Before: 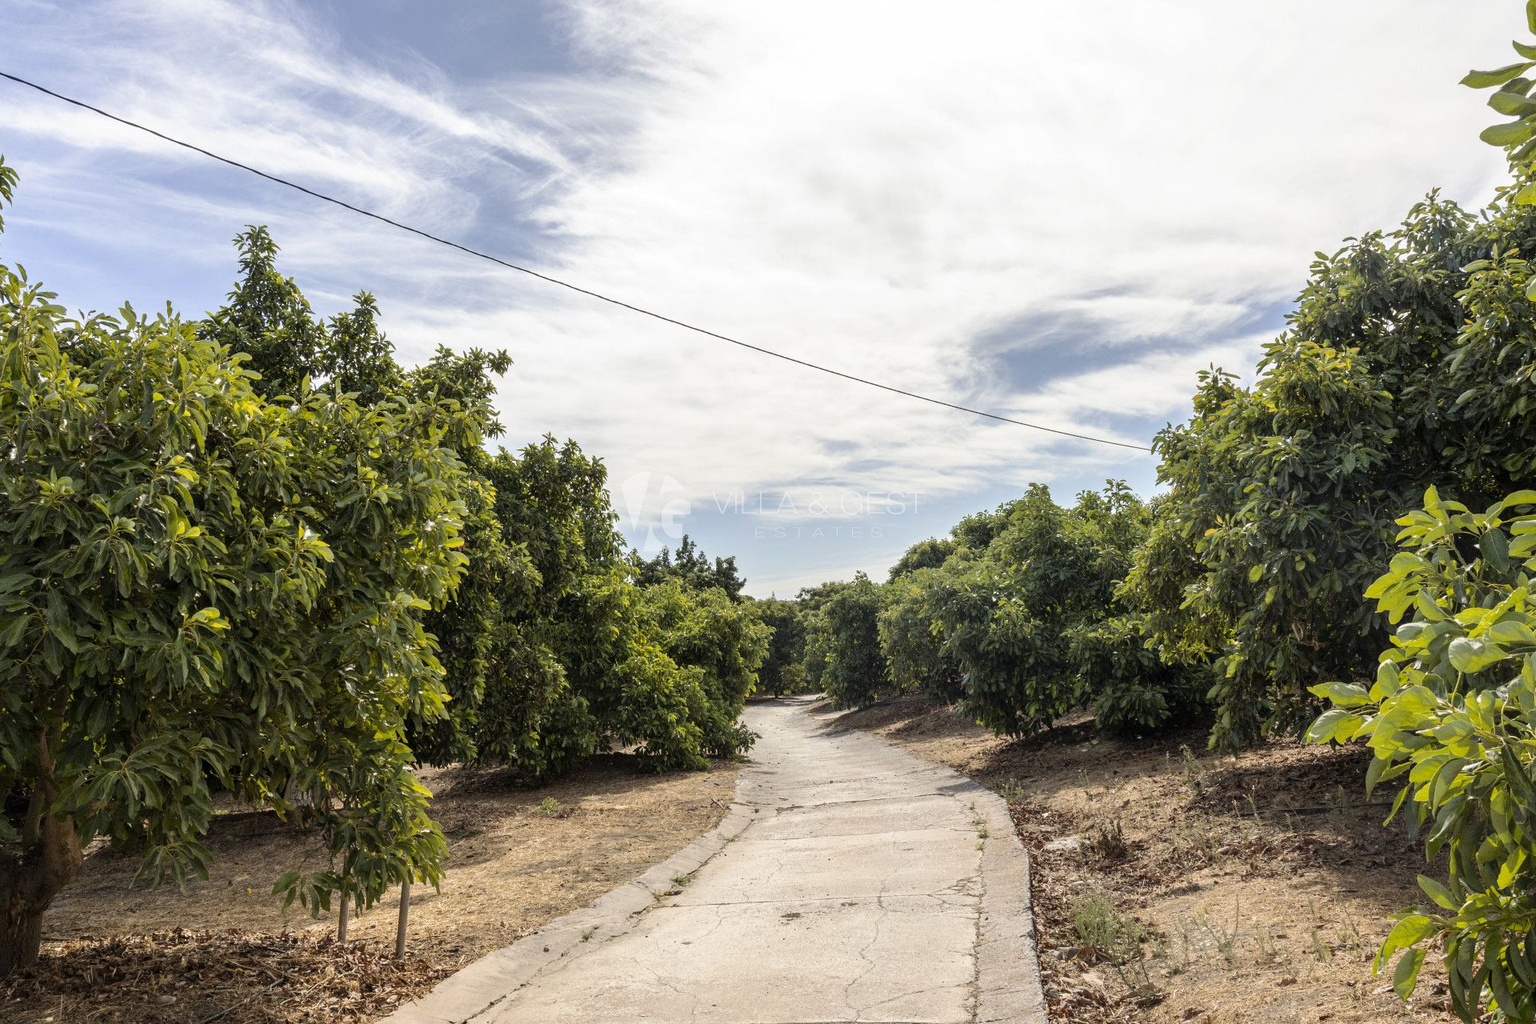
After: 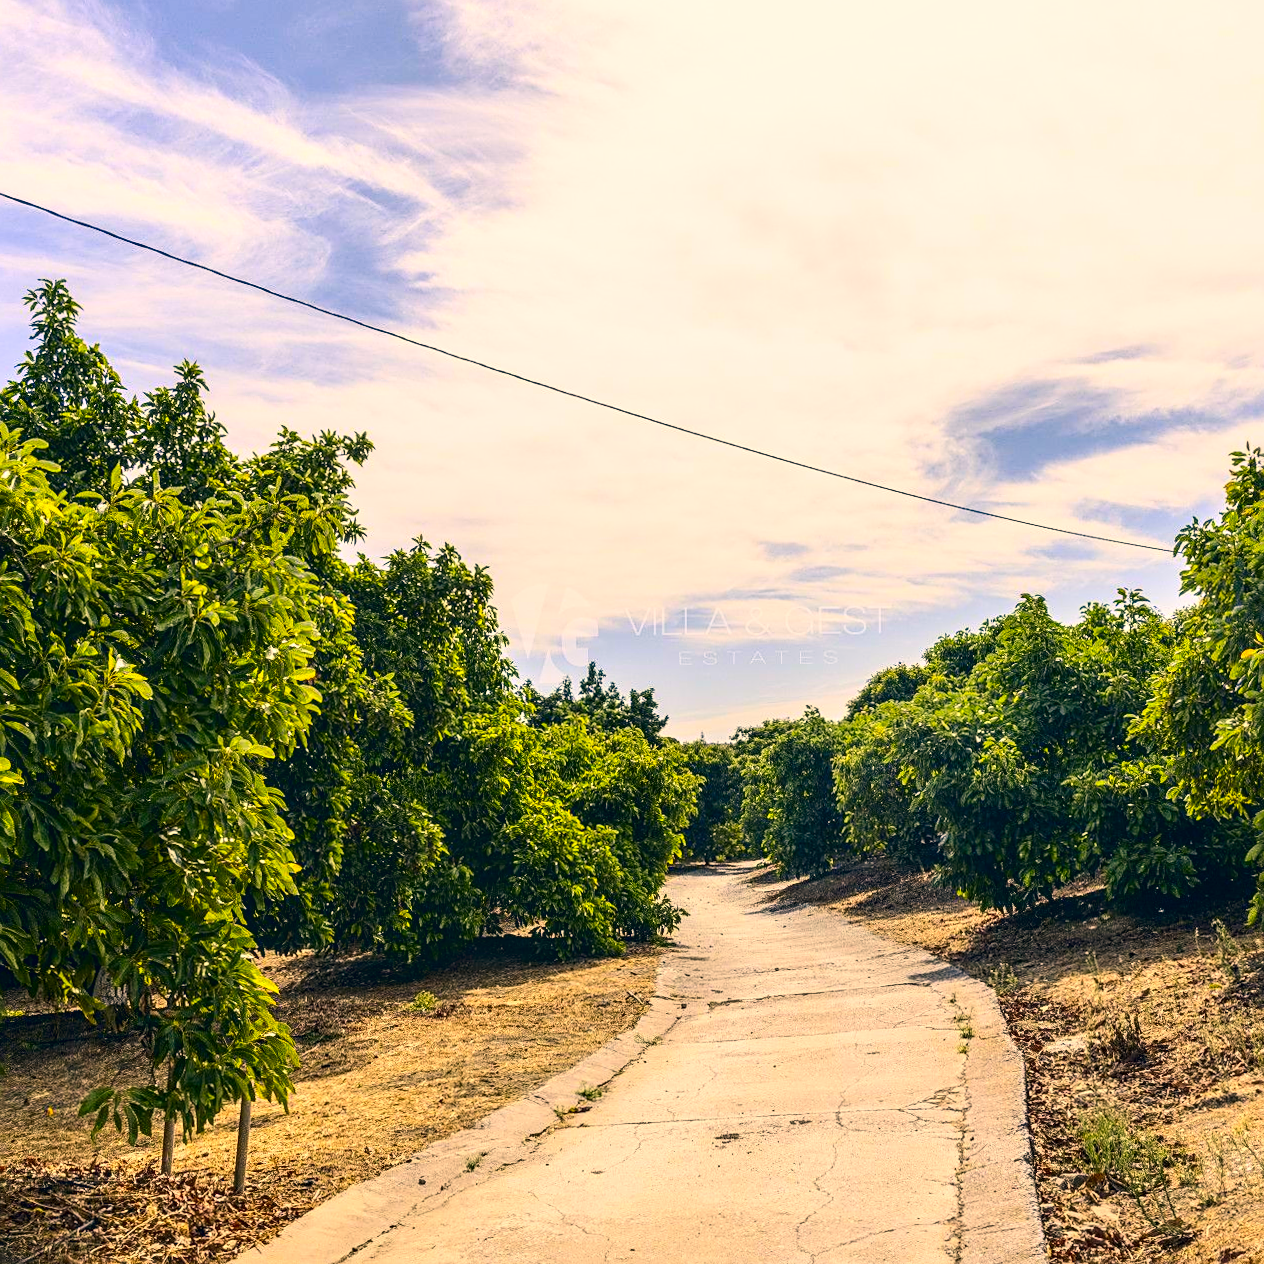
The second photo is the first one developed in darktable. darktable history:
sharpen: on, module defaults
color correction: highlights a* 10.32, highlights b* 14.66, shadows a* -9.59, shadows b* -15.02
crop and rotate: left 13.409%, right 19.924%
exposure: compensate highlight preservation false
rotate and perspective: rotation -0.45°, automatic cropping original format, crop left 0.008, crop right 0.992, crop top 0.012, crop bottom 0.988
tone equalizer: on, module defaults
local contrast: on, module defaults
contrast brightness saturation: contrast 0.26, brightness 0.02, saturation 0.87
